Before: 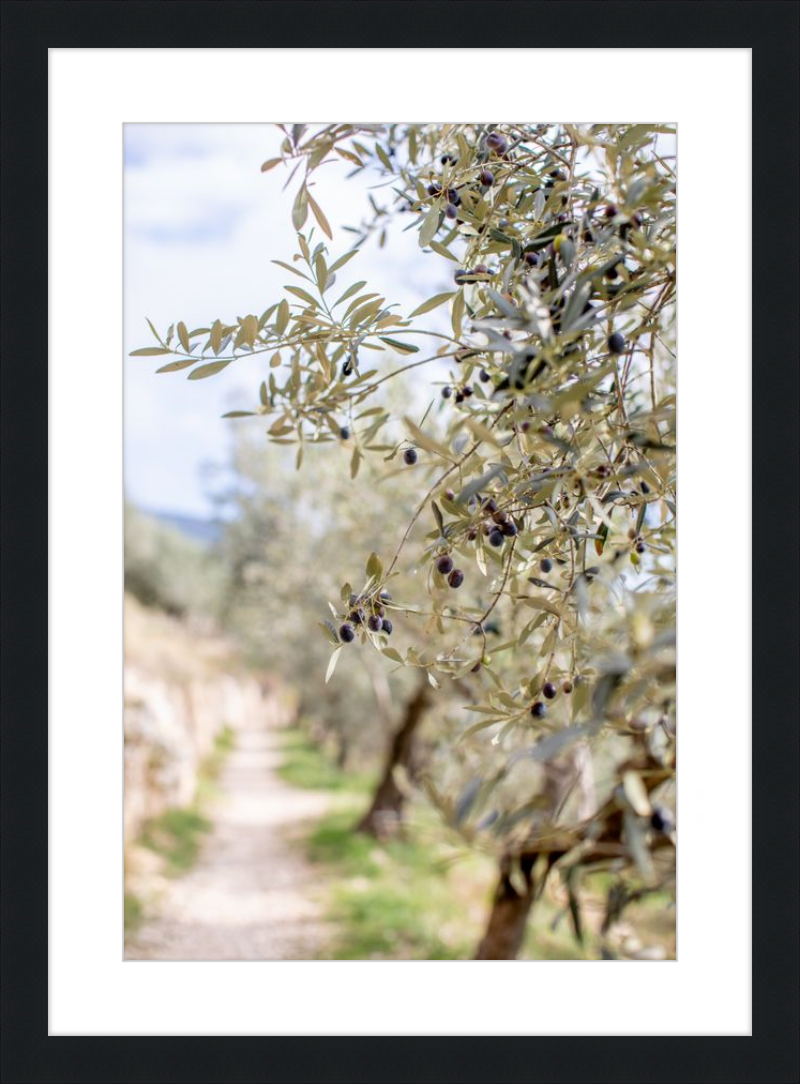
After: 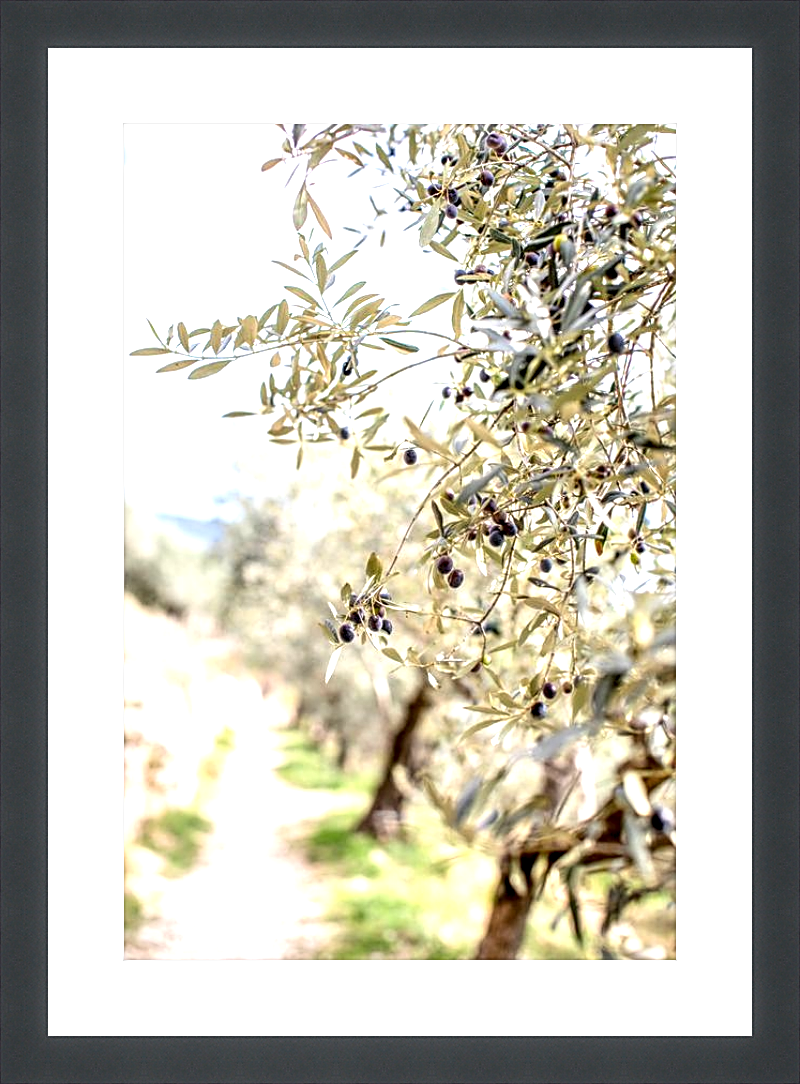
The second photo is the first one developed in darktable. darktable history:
sharpen: on, module defaults
local contrast: detail 154%
contrast brightness saturation: contrast 0.1, brightness 0.02, saturation 0.02
exposure: black level correction 0, exposure 1 EV, compensate exposure bias true, compensate highlight preservation false
